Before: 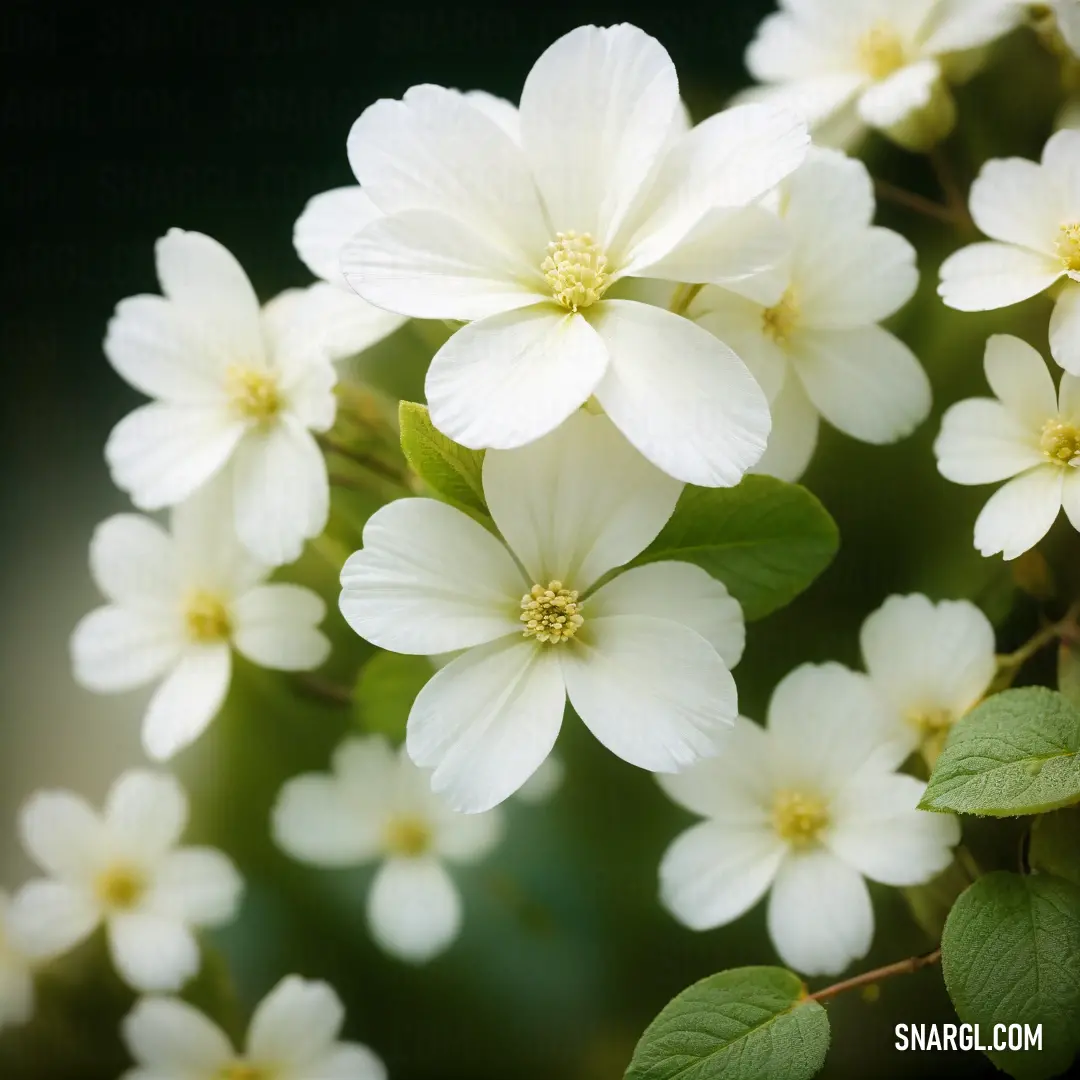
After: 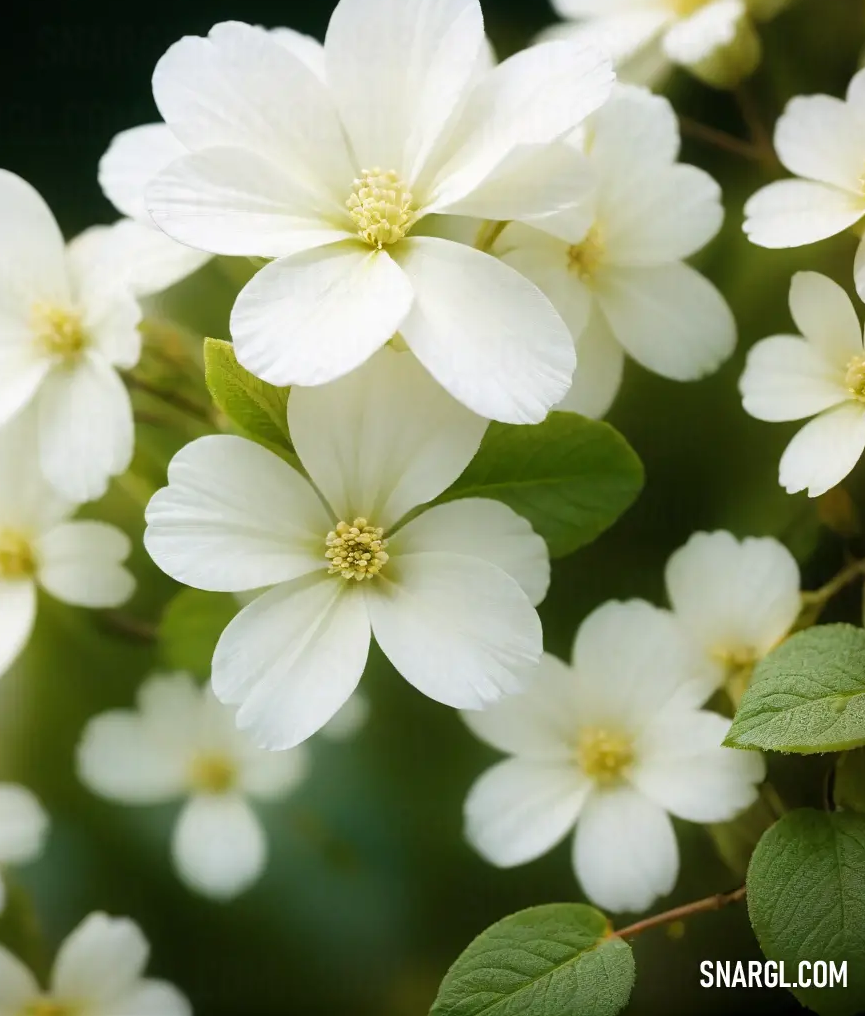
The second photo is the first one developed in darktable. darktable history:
color calibration: illuminant same as pipeline (D50), adaptation none (bypass), x 0.331, y 0.334, temperature 5015.83 K
crop and rotate: left 18.094%, top 5.883%, right 1.774%
